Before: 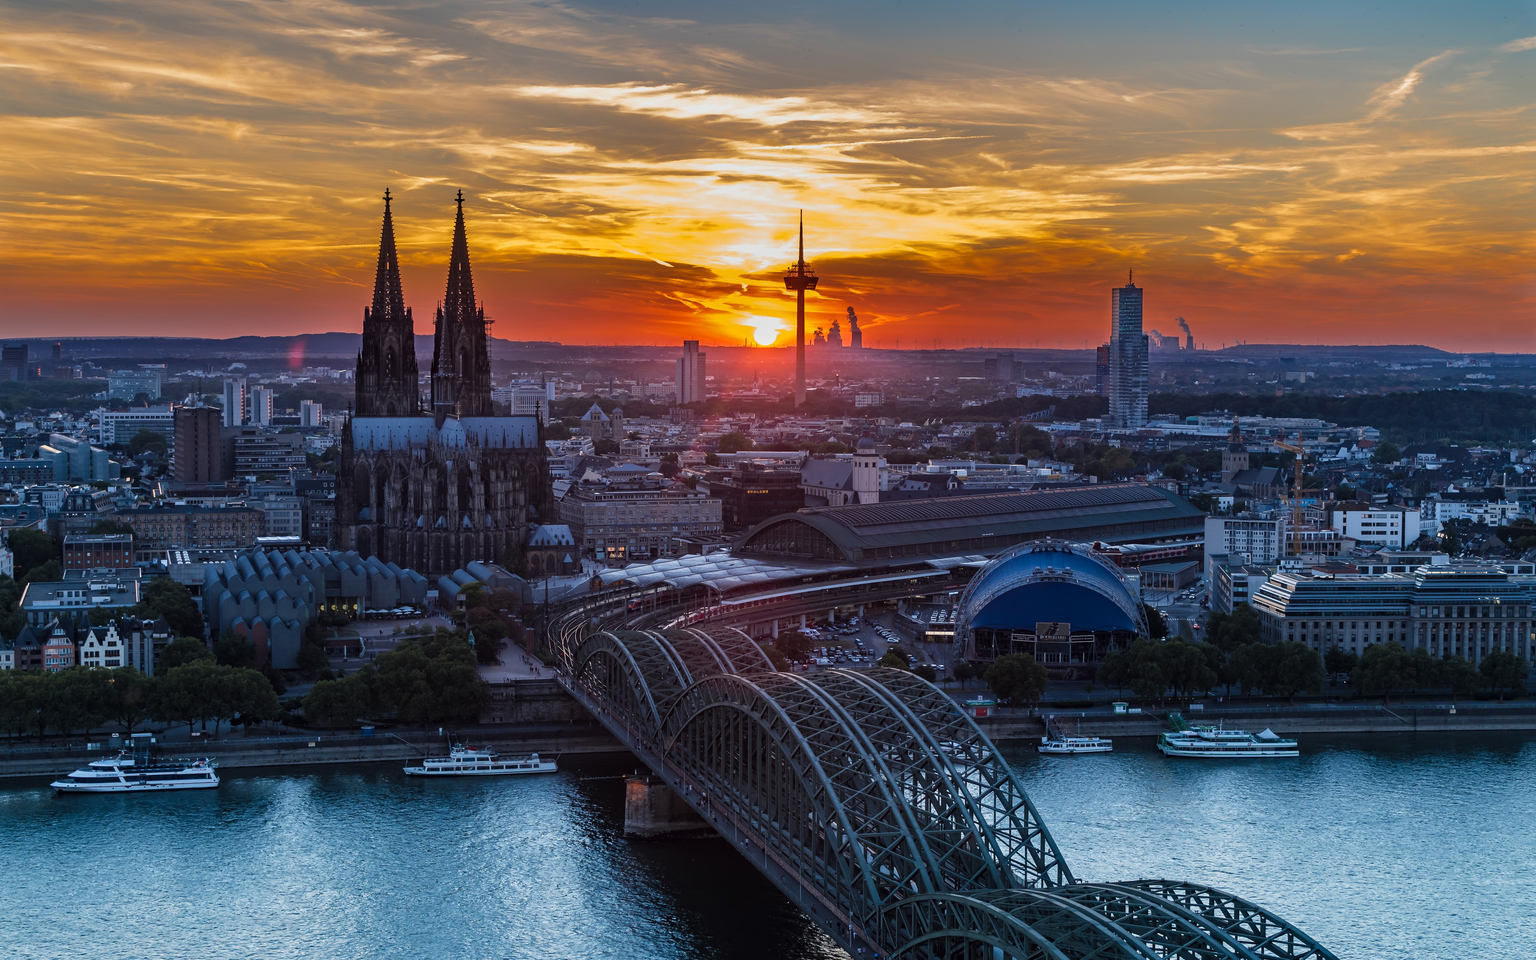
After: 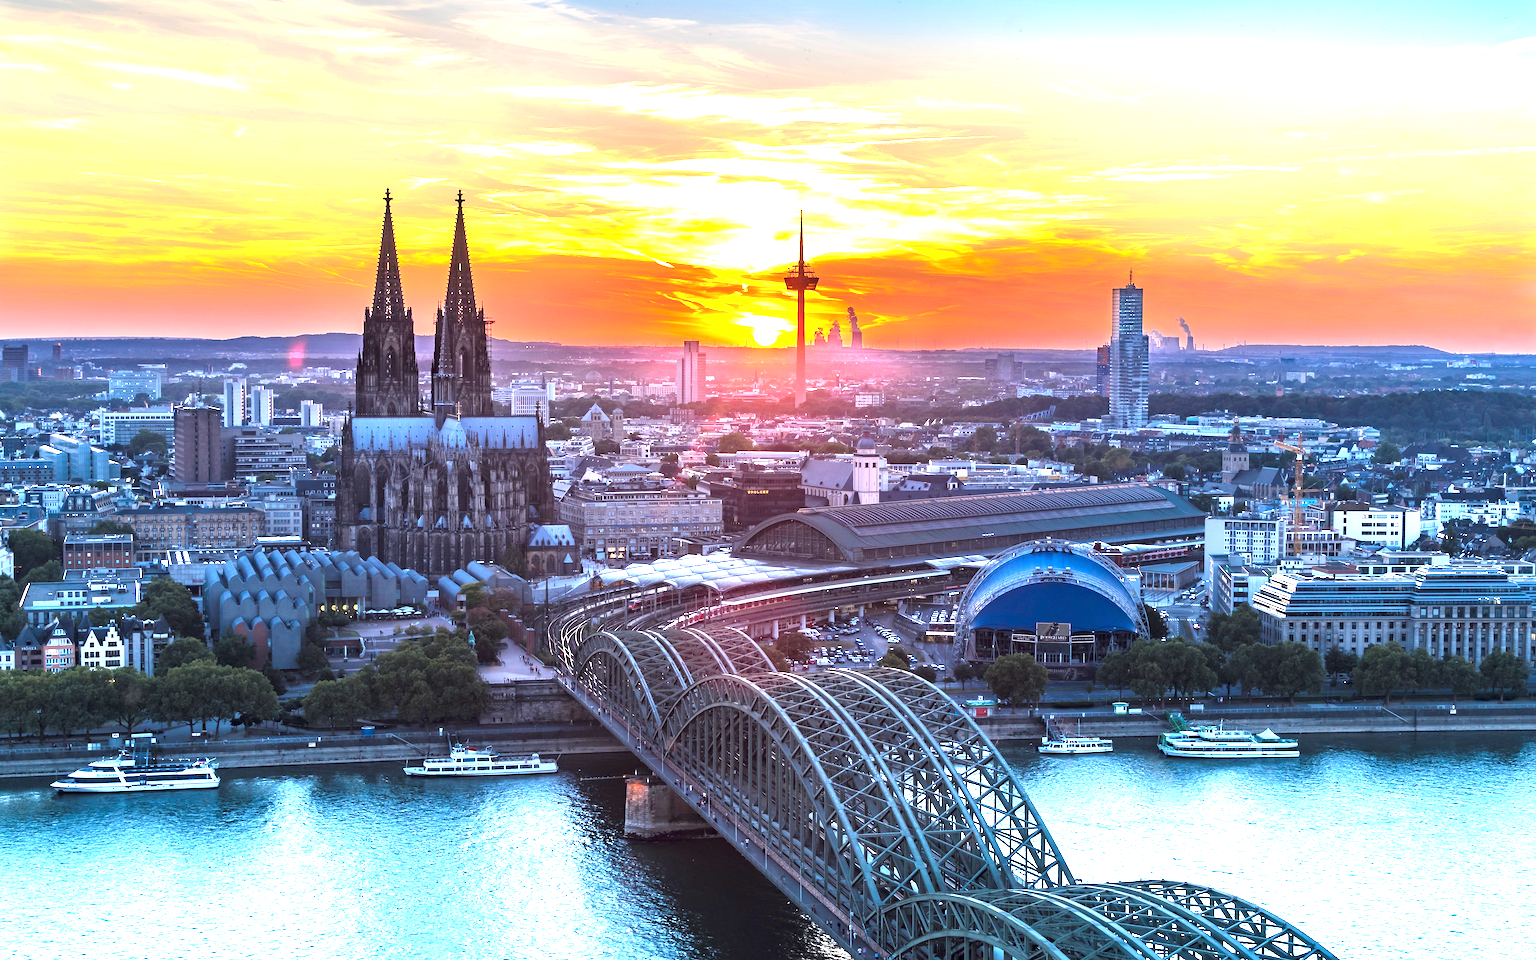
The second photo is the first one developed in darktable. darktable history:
exposure: exposure 2.248 EV, compensate highlight preservation false
